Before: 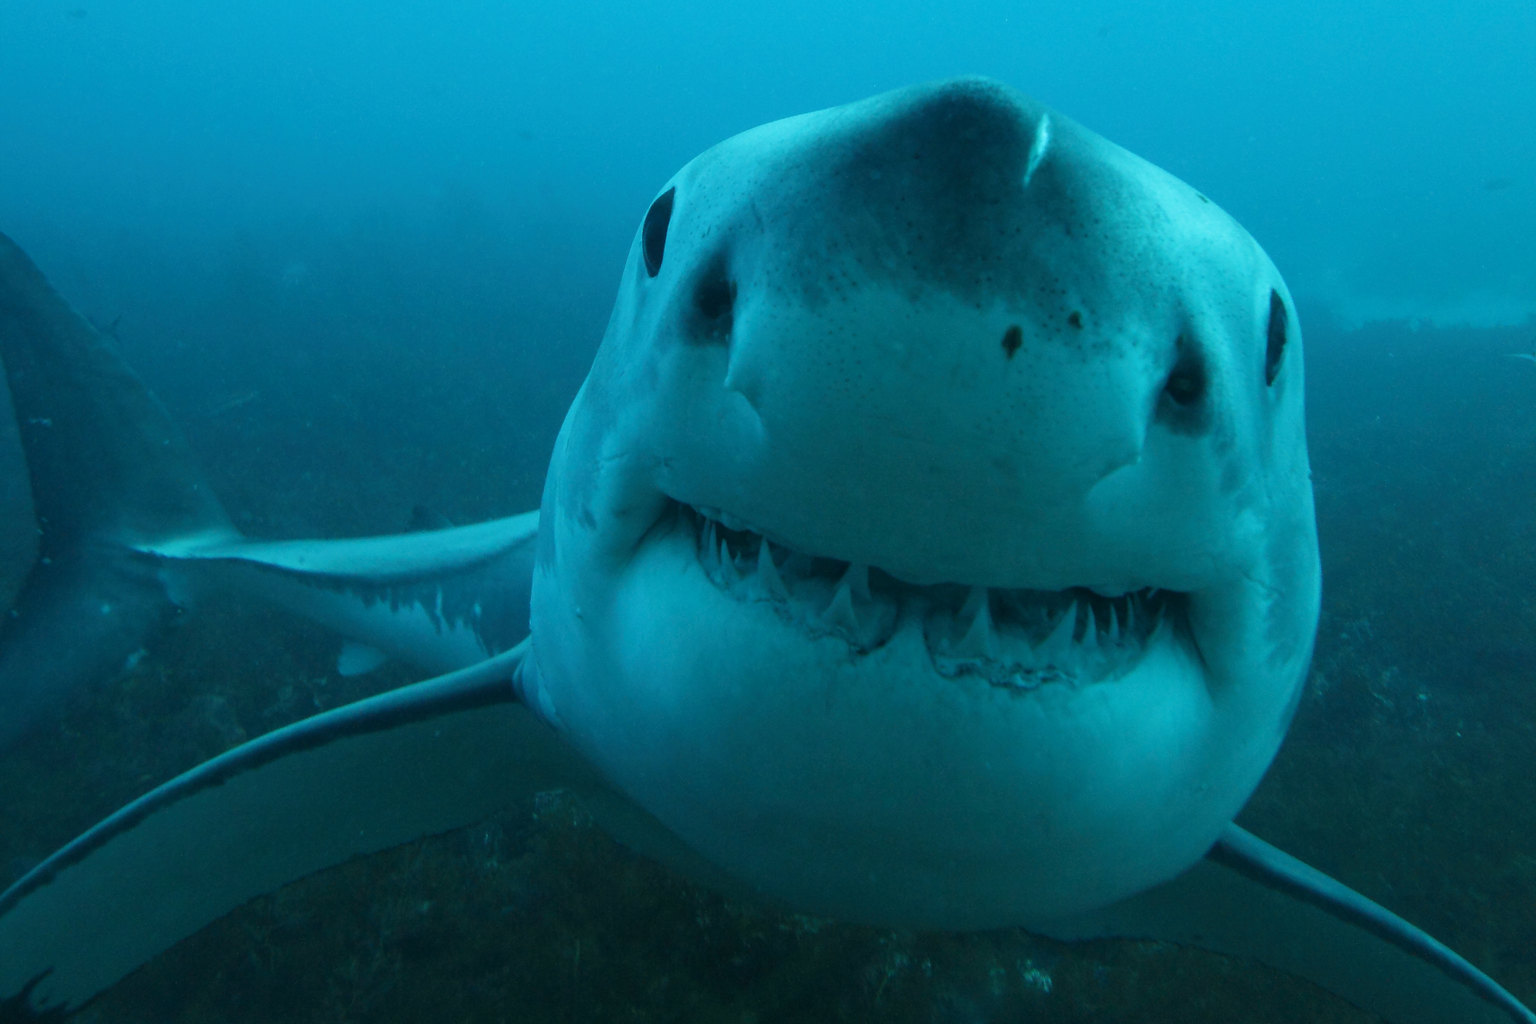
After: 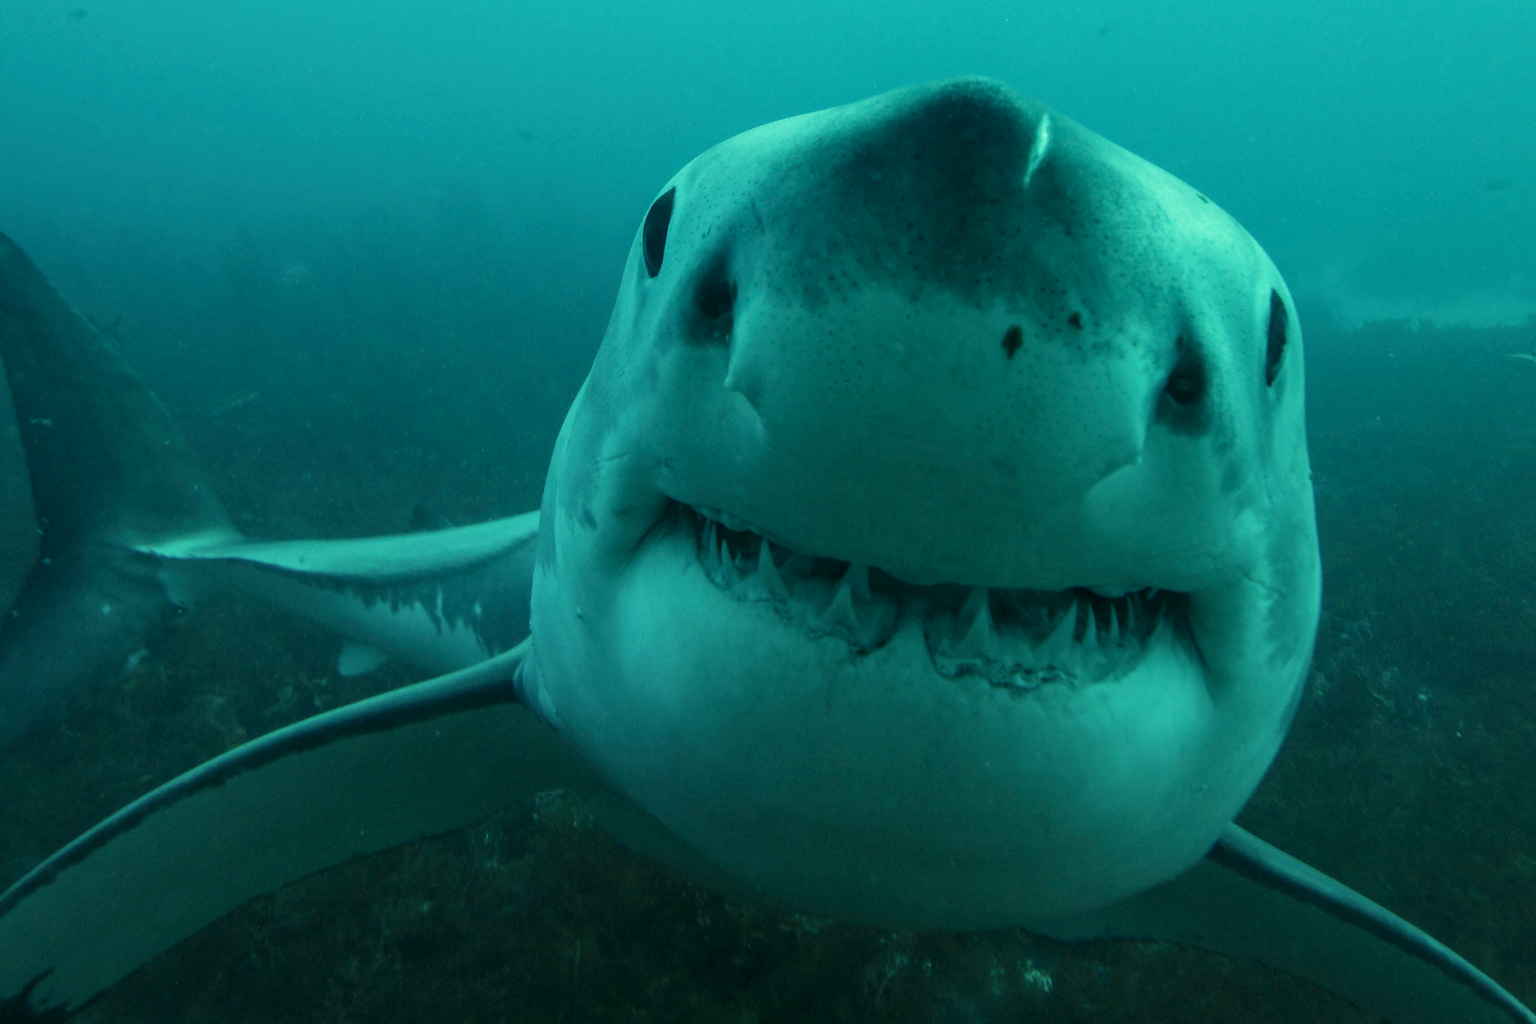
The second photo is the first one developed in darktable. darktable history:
white balance: red 1.138, green 0.996, blue 0.812
local contrast: on, module defaults
